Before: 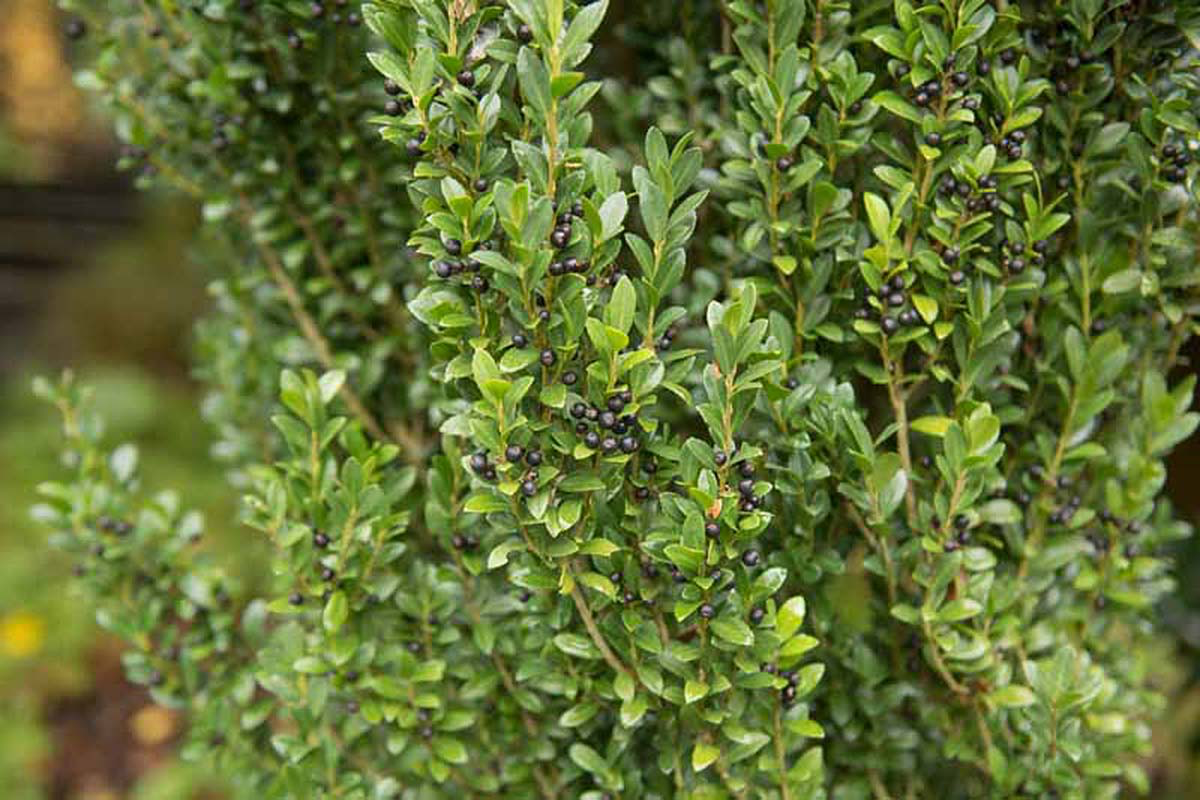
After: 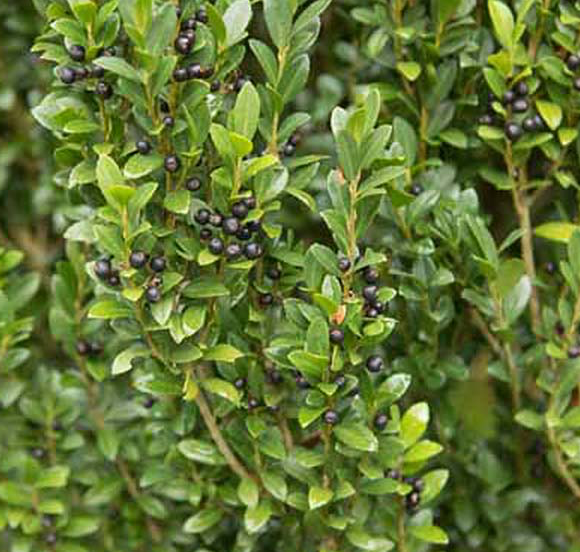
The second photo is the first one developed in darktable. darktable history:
crop: left 31.369%, top 24.291%, right 20.275%, bottom 6.603%
